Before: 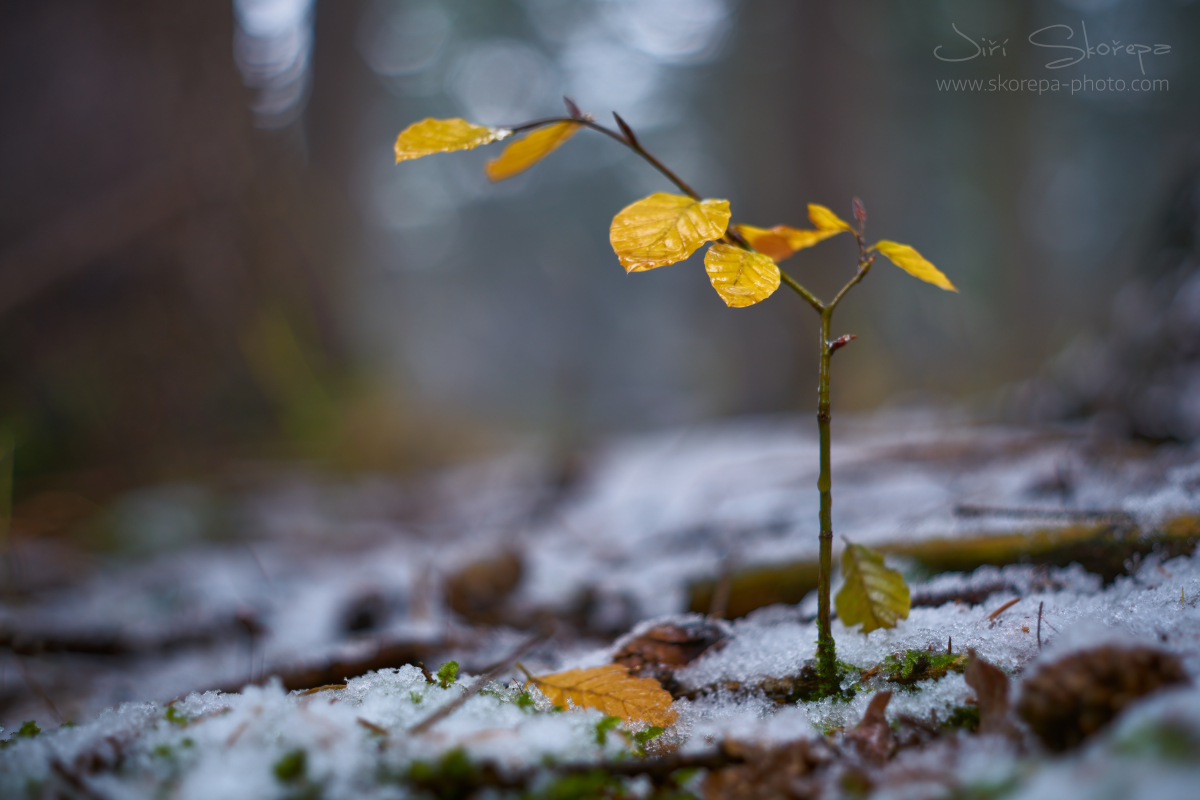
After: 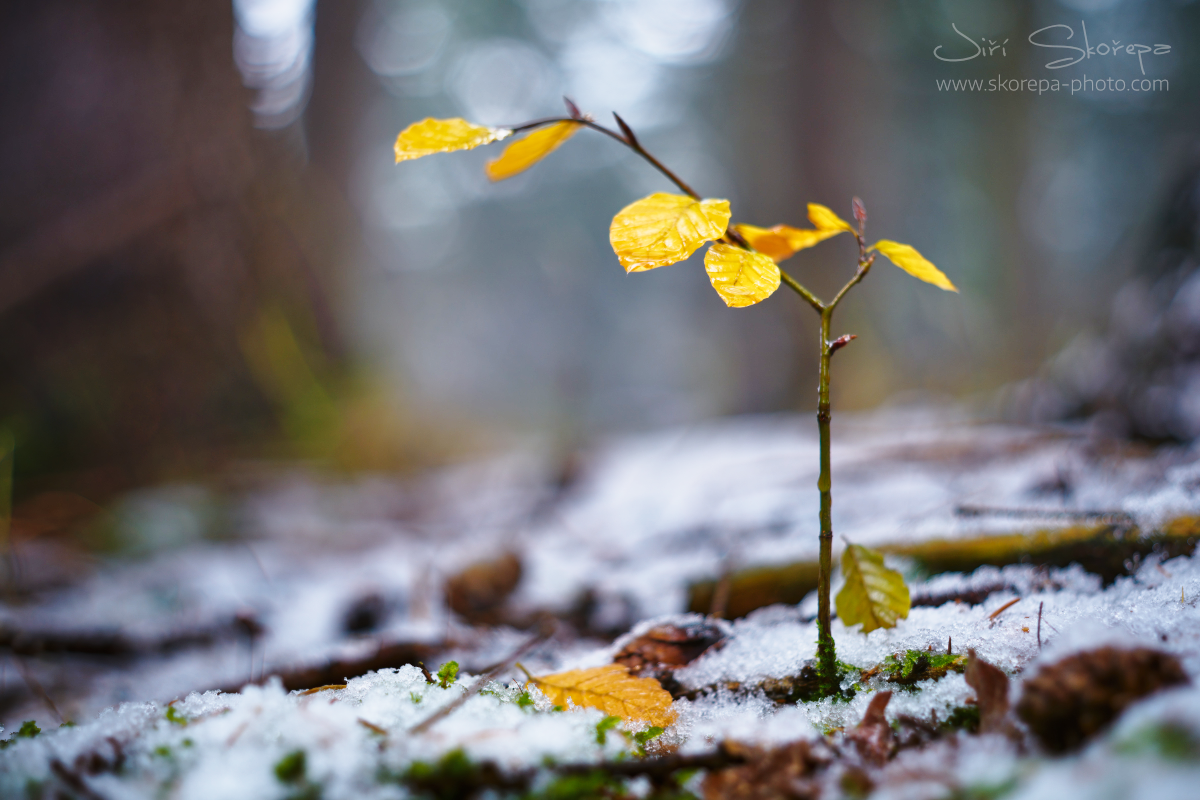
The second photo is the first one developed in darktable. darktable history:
base curve: curves: ch0 [(0, 0) (0.028, 0.03) (0.121, 0.232) (0.46, 0.748) (0.859, 0.968) (1, 1)], preserve colors none
contrast brightness saturation: saturation -0.055
